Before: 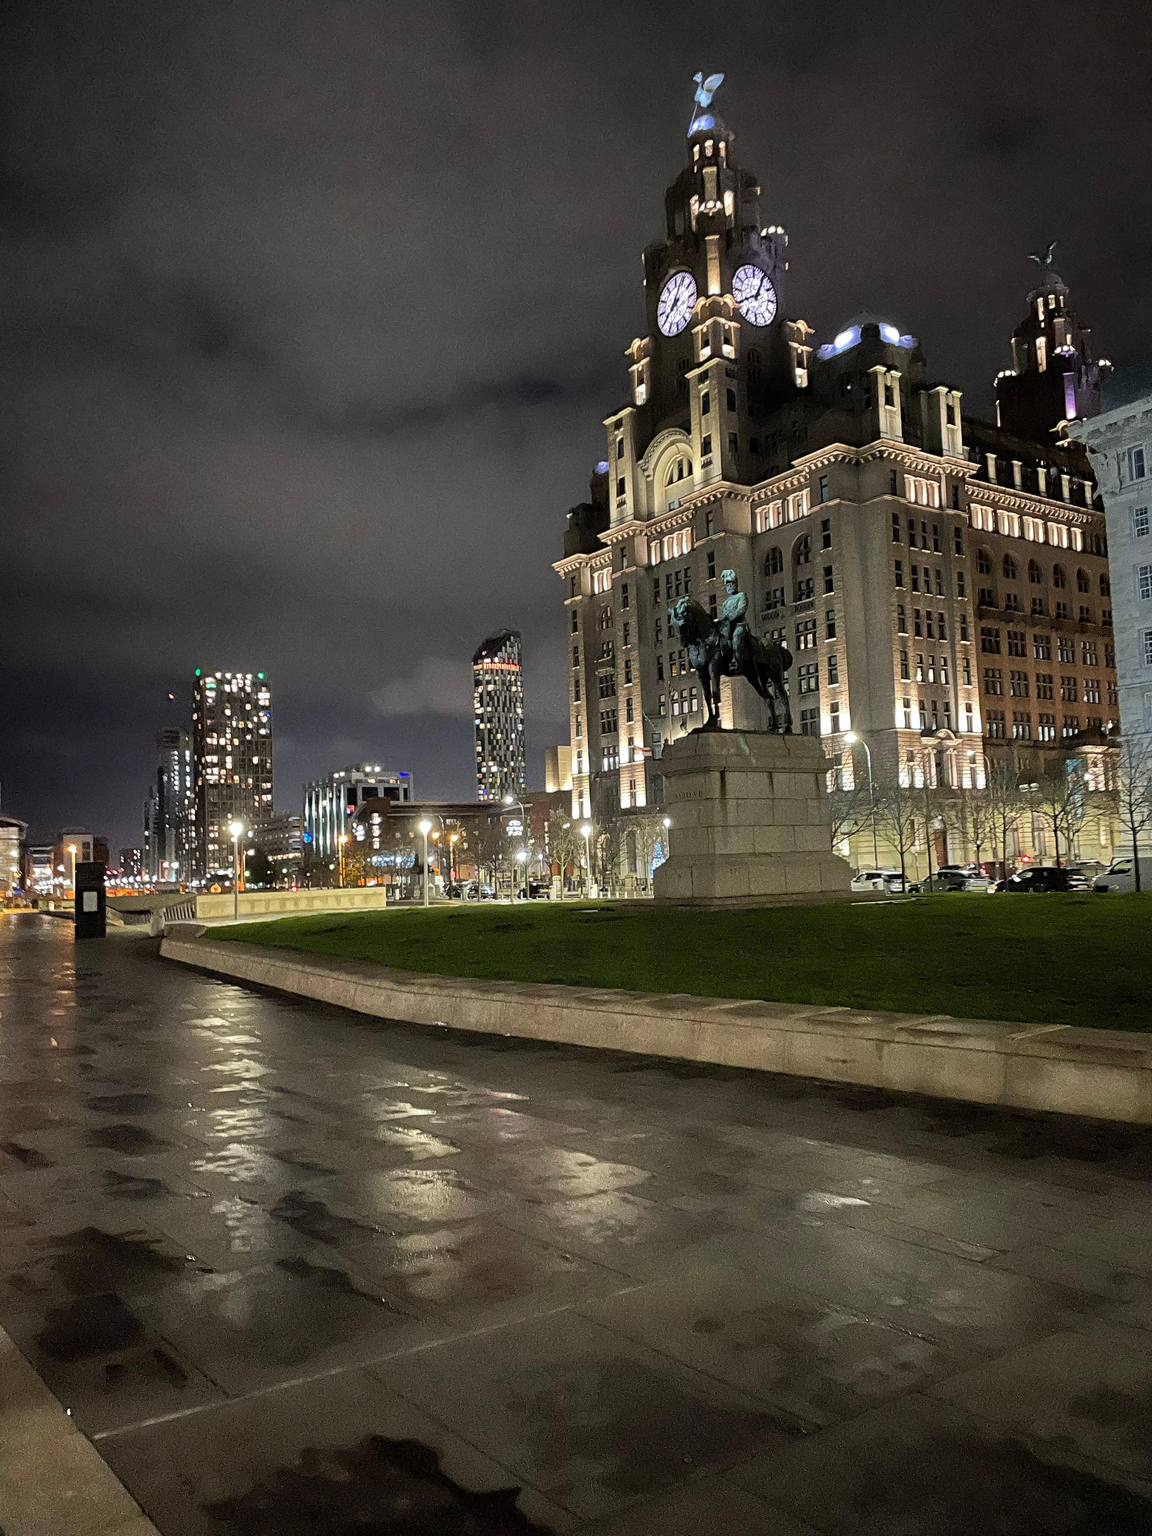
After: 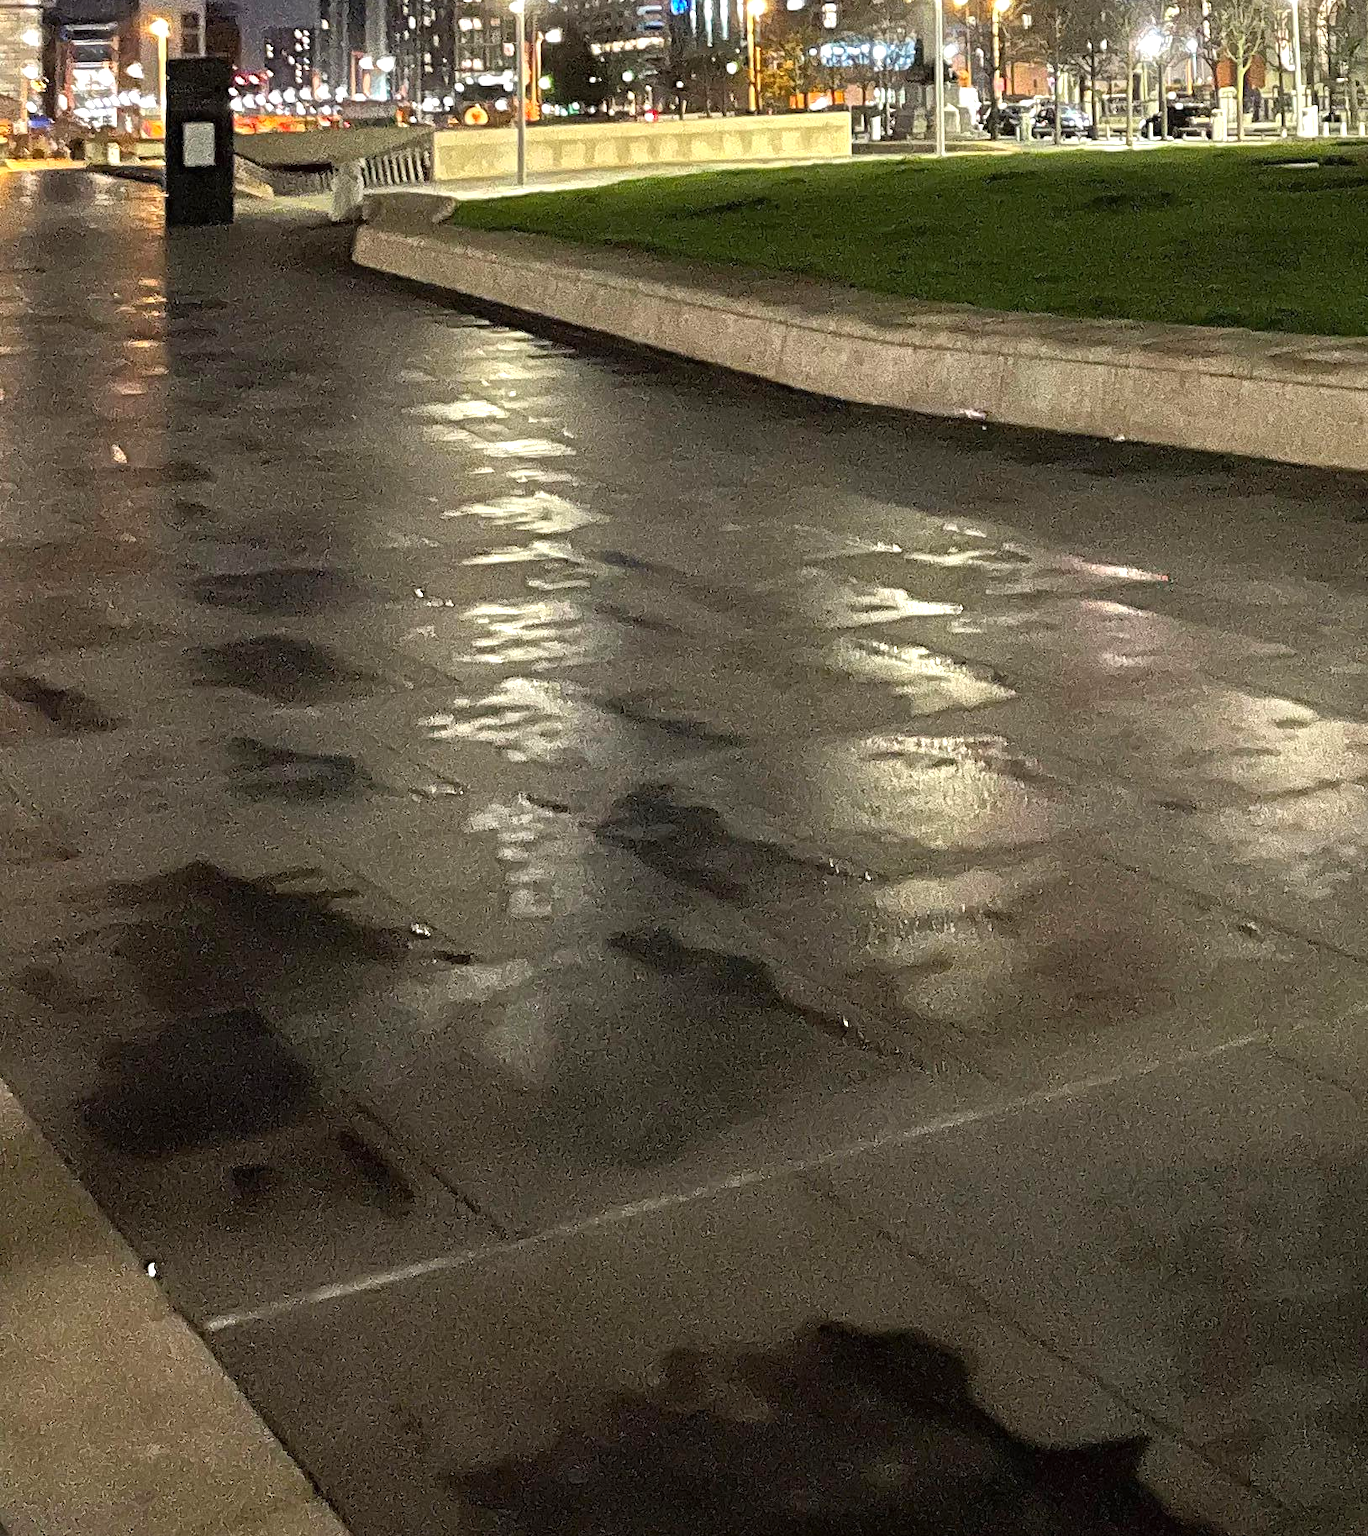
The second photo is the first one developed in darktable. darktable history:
exposure: black level correction 0, exposure 0.599 EV, compensate exposure bias true, compensate highlight preservation false
crop and rotate: top 54.441%, right 46.106%, bottom 0.209%
